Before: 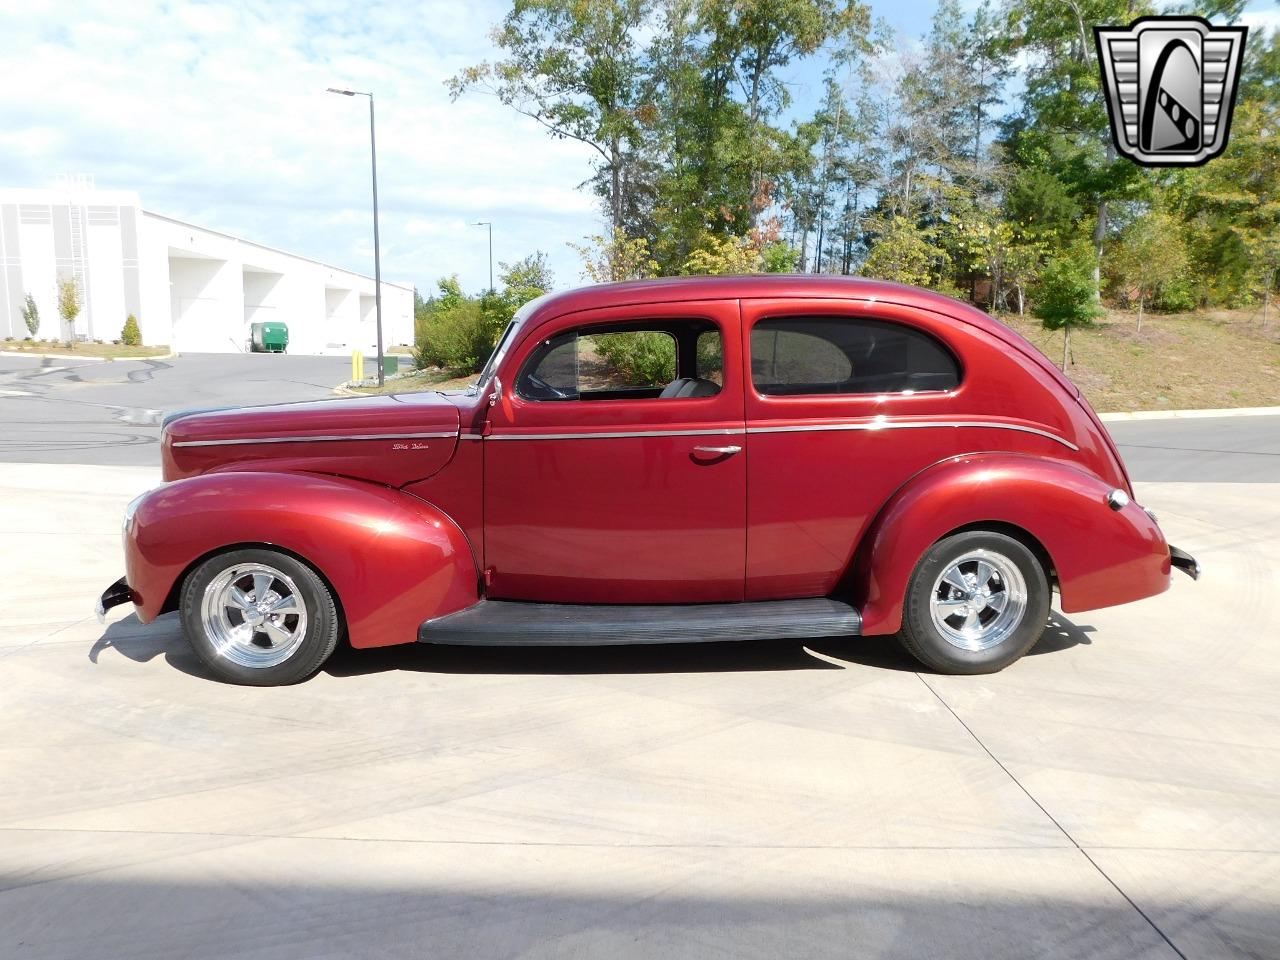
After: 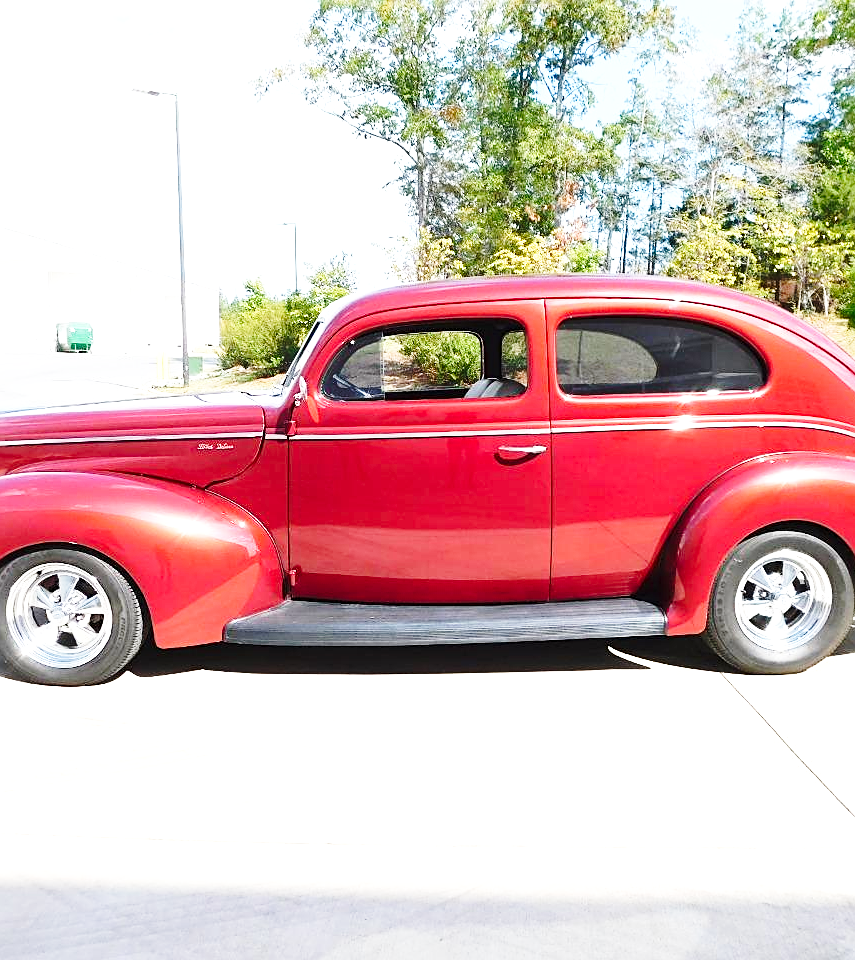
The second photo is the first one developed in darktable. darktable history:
tone equalizer: -7 EV 0.106 EV, edges refinement/feathering 500, mask exposure compensation -1.57 EV, preserve details no
sharpen: on, module defaults
base curve: curves: ch0 [(0, 0) (0.028, 0.03) (0.121, 0.232) (0.46, 0.748) (0.859, 0.968) (1, 1)], preserve colors none
exposure: black level correction 0, exposure 0.703 EV, compensate exposure bias true, compensate highlight preservation false
crop and rotate: left 15.307%, right 17.862%
